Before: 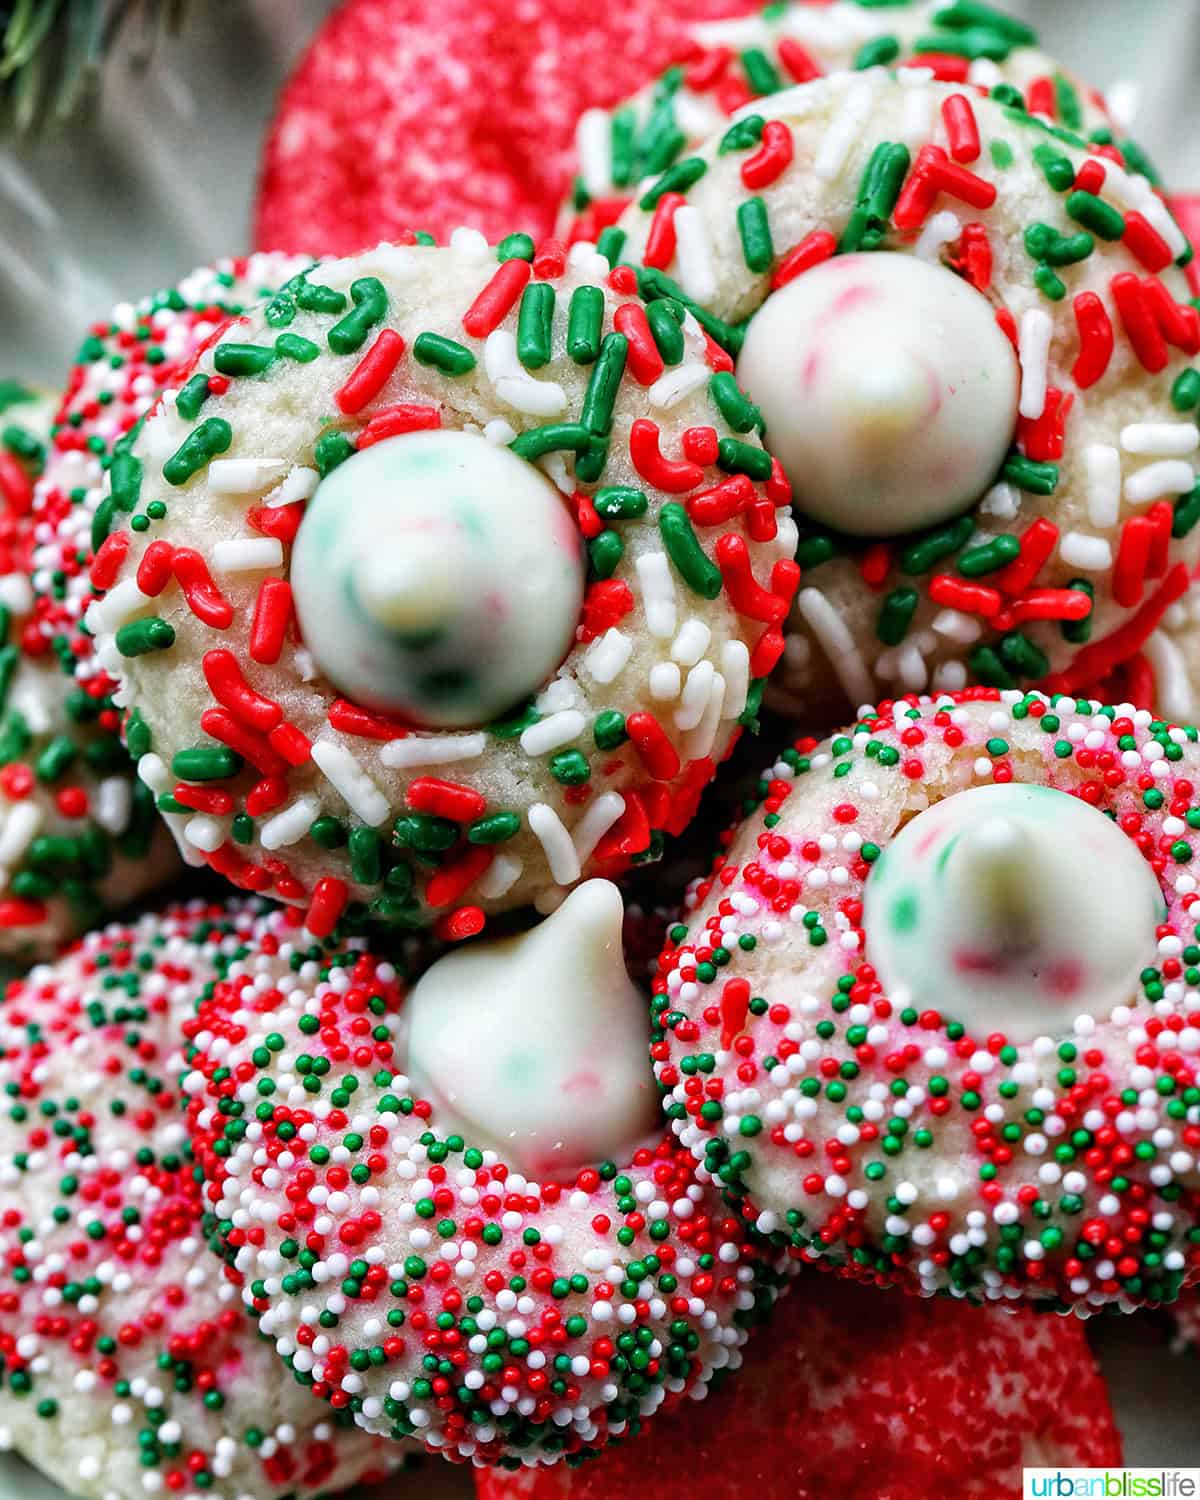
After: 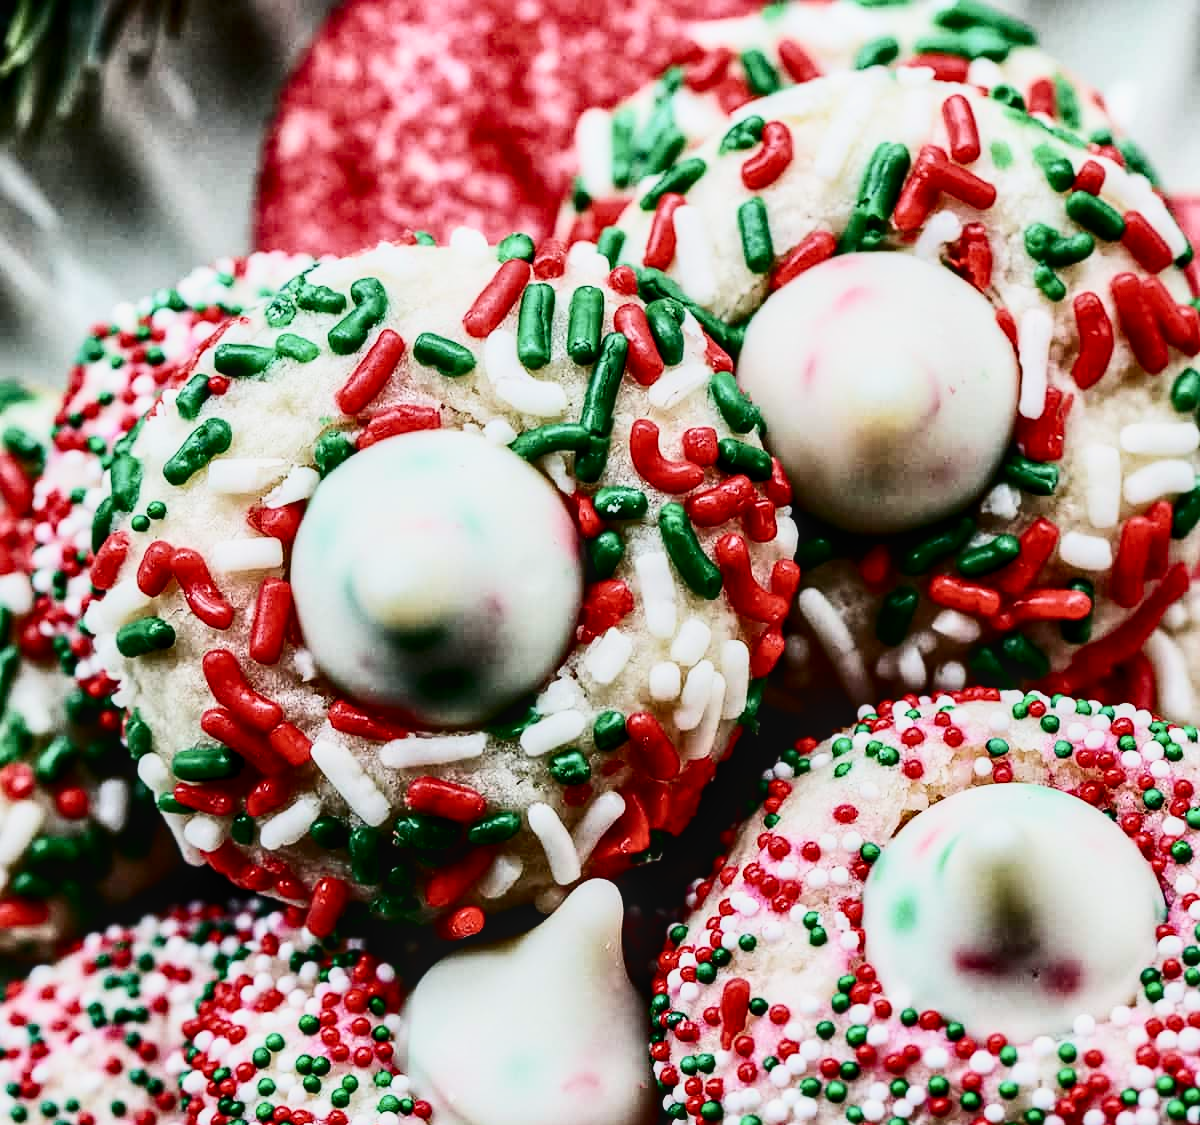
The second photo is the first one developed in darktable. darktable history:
contrast brightness saturation: contrast 0.5, saturation -0.1
crop: bottom 24.967%
local contrast: on, module defaults
filmic rgb: black relative exposure -7.65 EV, white relative exposure 4.56 EV, hardness 3.61
